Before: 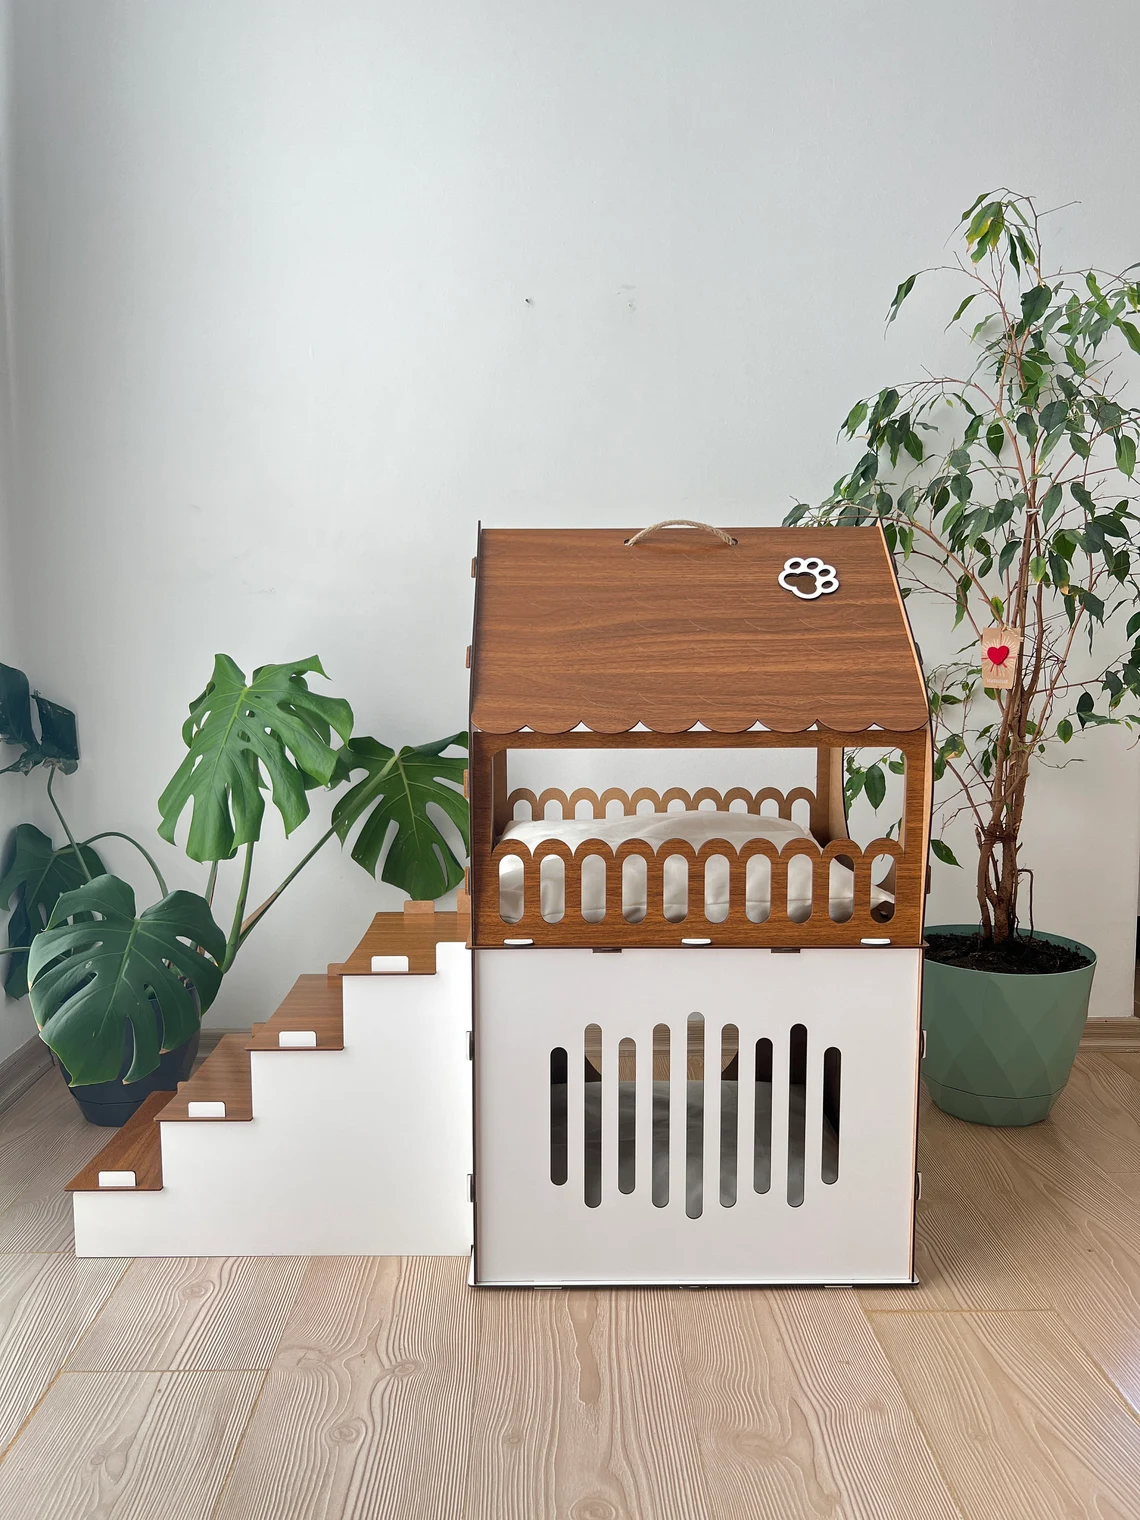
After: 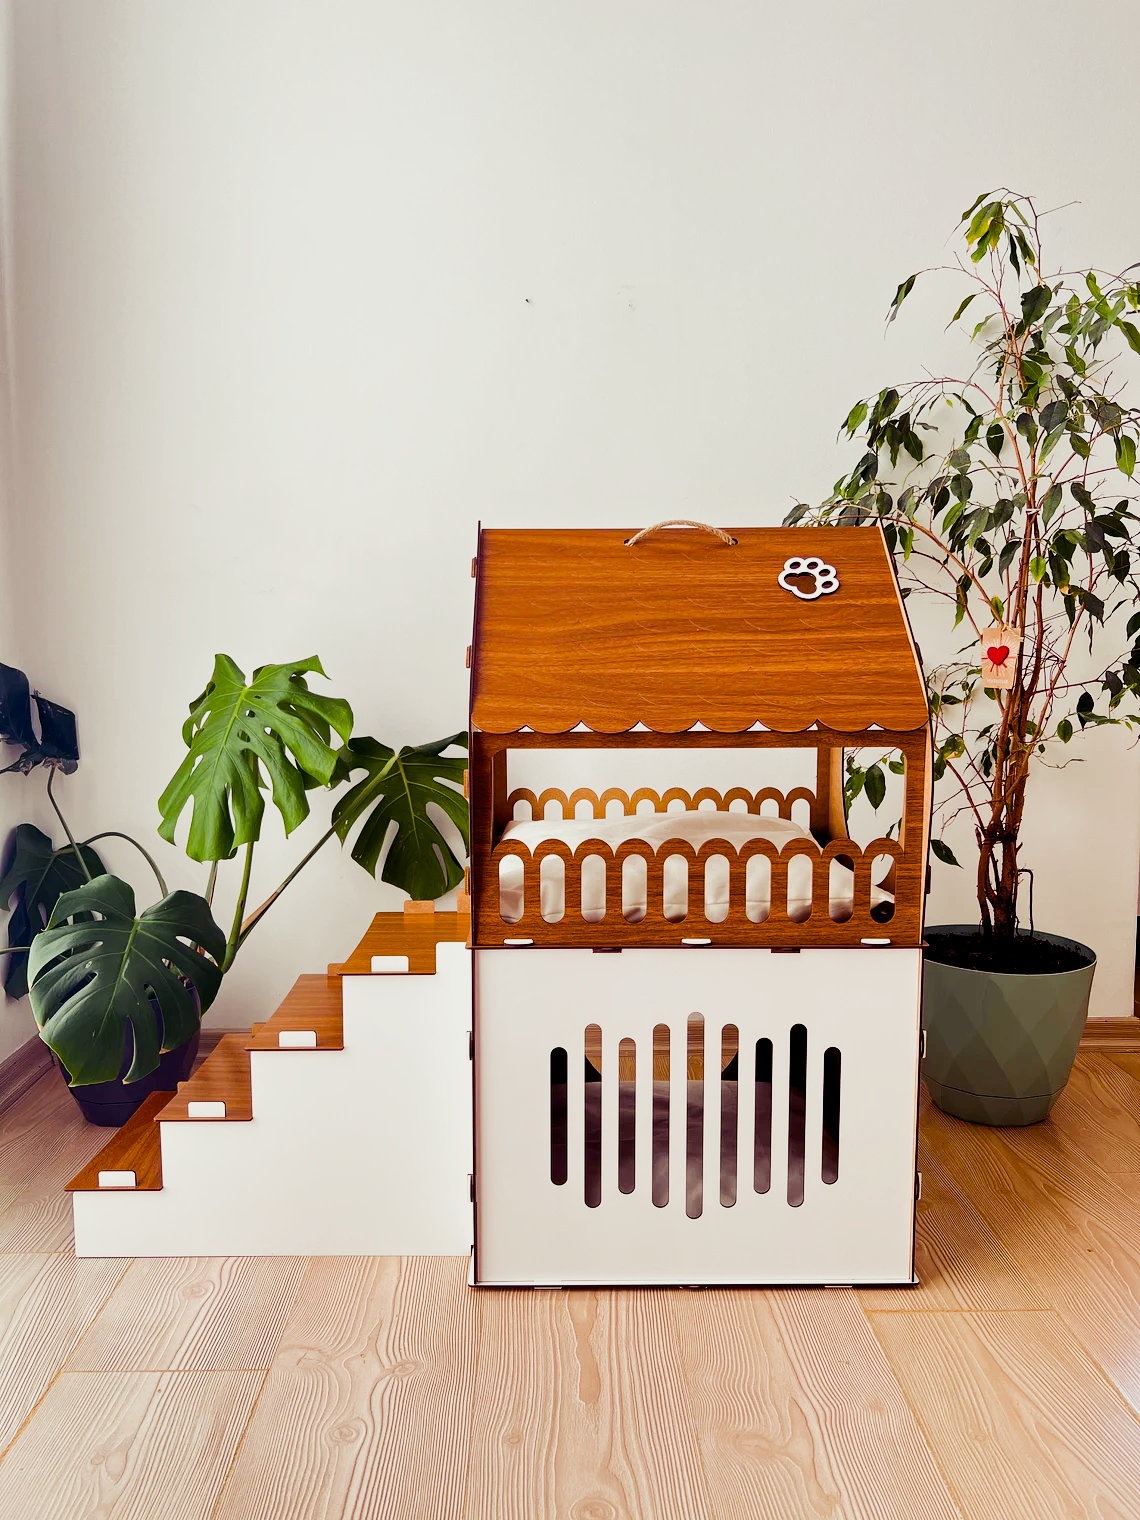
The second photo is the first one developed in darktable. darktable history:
sigmoid: contrast 1.54, target black 0
color balance rgb: shadows lift › luminance -21.66%, shadows lift › chroma 8.98%, shadows lift › hue 283.37°, power › chroma 1.55%, power › hue 25.59°, highlights gain › luminance 6.08%, highlights gain › chroma 2.55%, highlights gain › hue 90°, global offset › luminance -0.87%, perceptual saturation grading › global saturation 27.49%, perceptual saturation grading › highlights -28.39%, perceptual saturation grading › mid-tones 15.22%, perceptual saturation grading › shadows 33.98%, perceptual brilliance grading › highlights 10%, perceptual brilliance grading › mid-tones 5%
